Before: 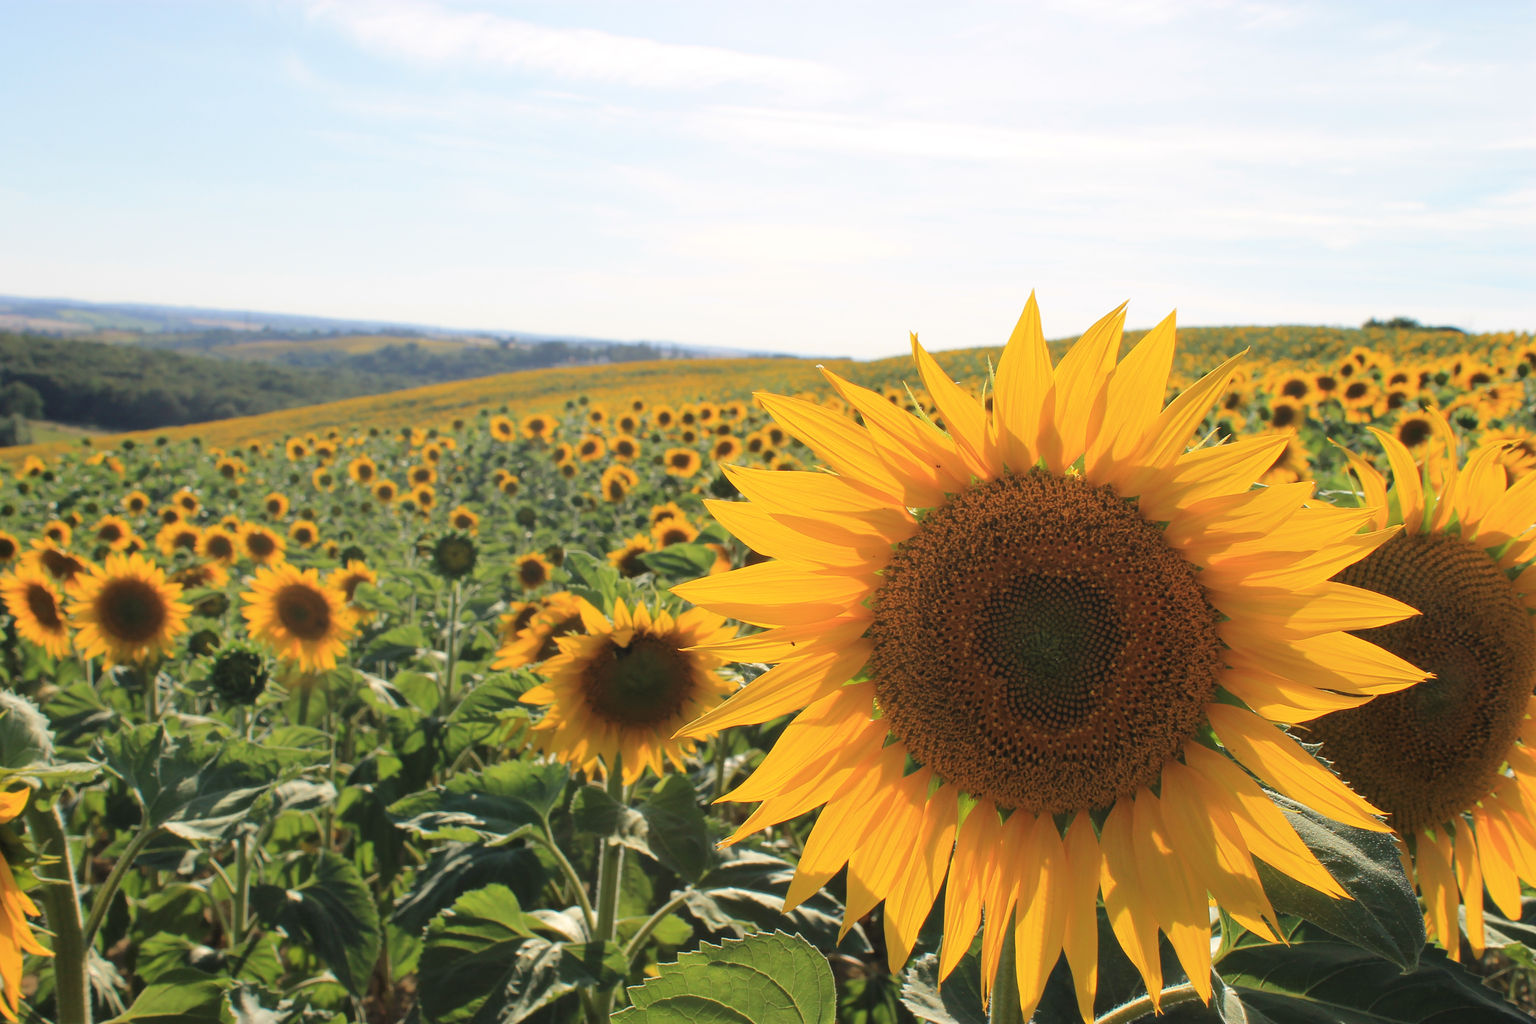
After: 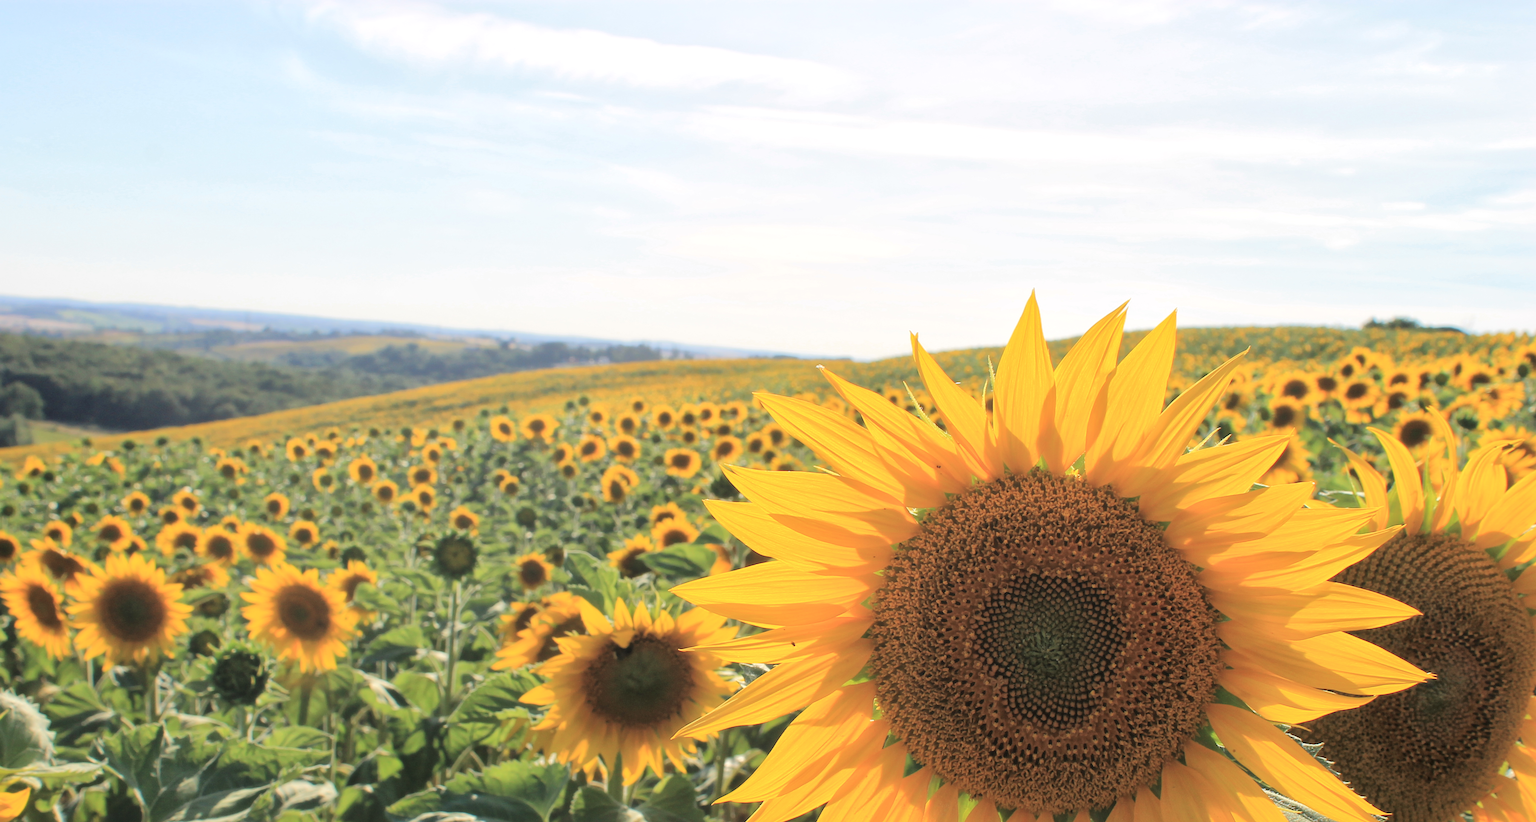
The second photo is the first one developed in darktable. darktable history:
global tonemap: drago (1, 100), detail 1
crop: bottom 19.644%
